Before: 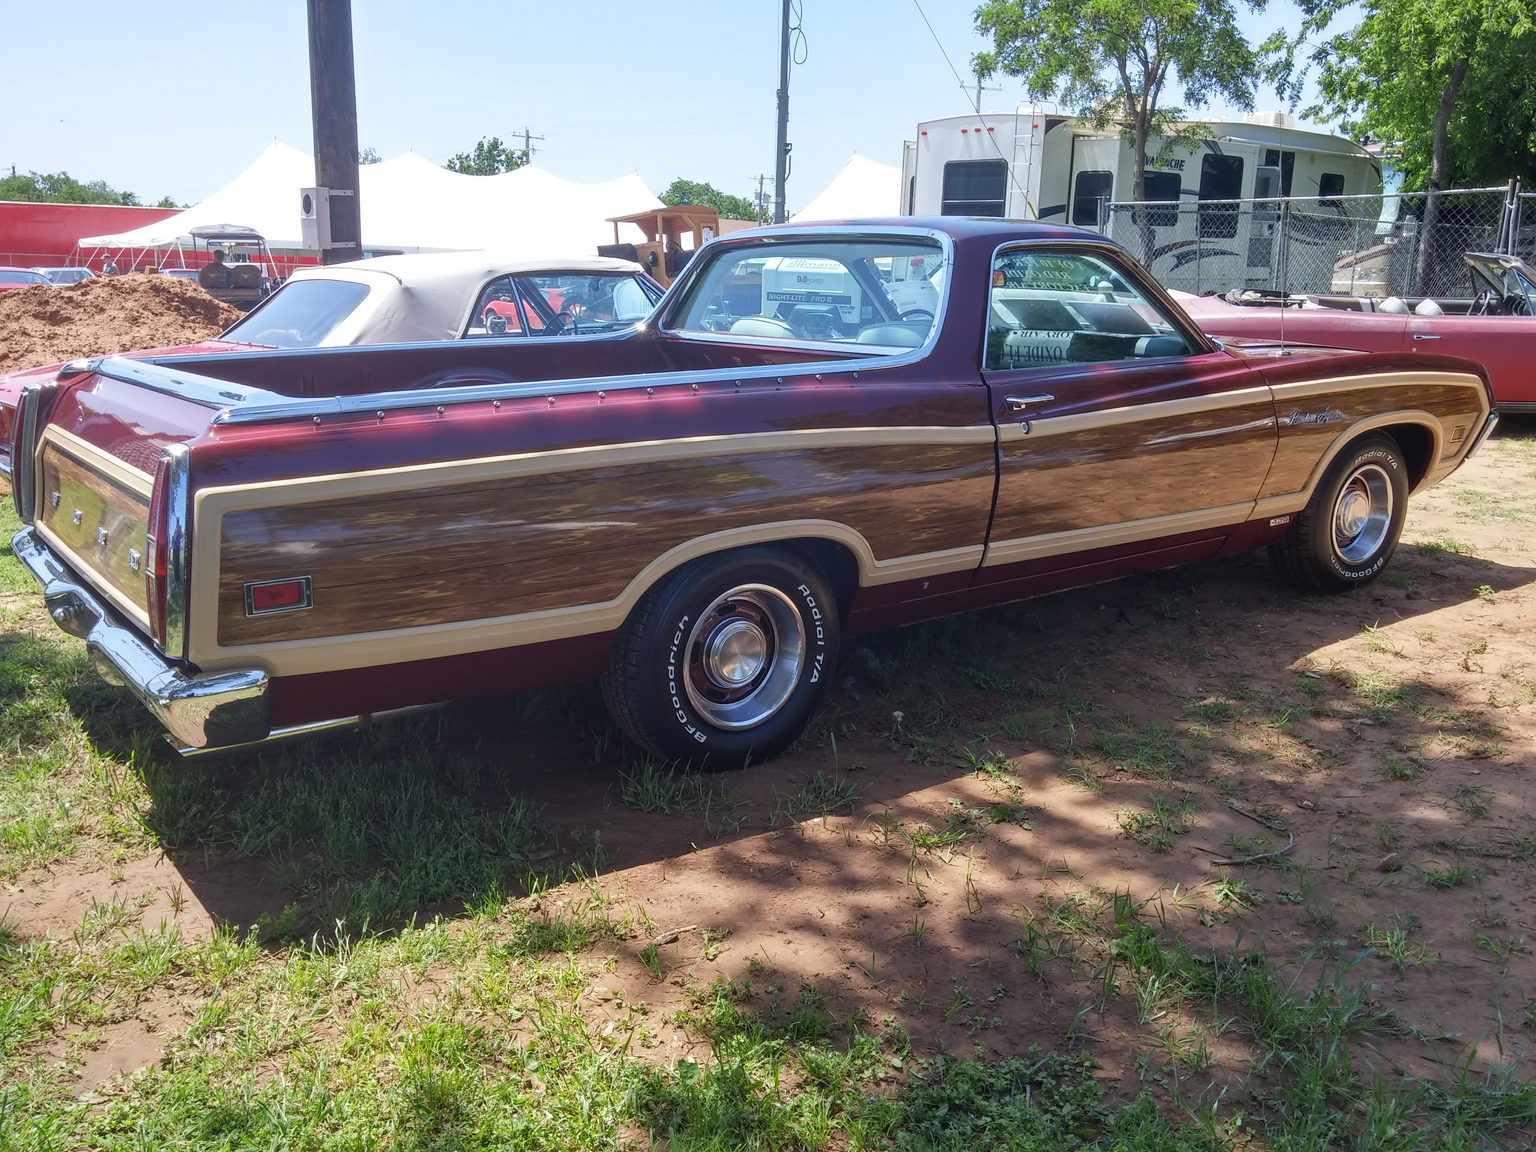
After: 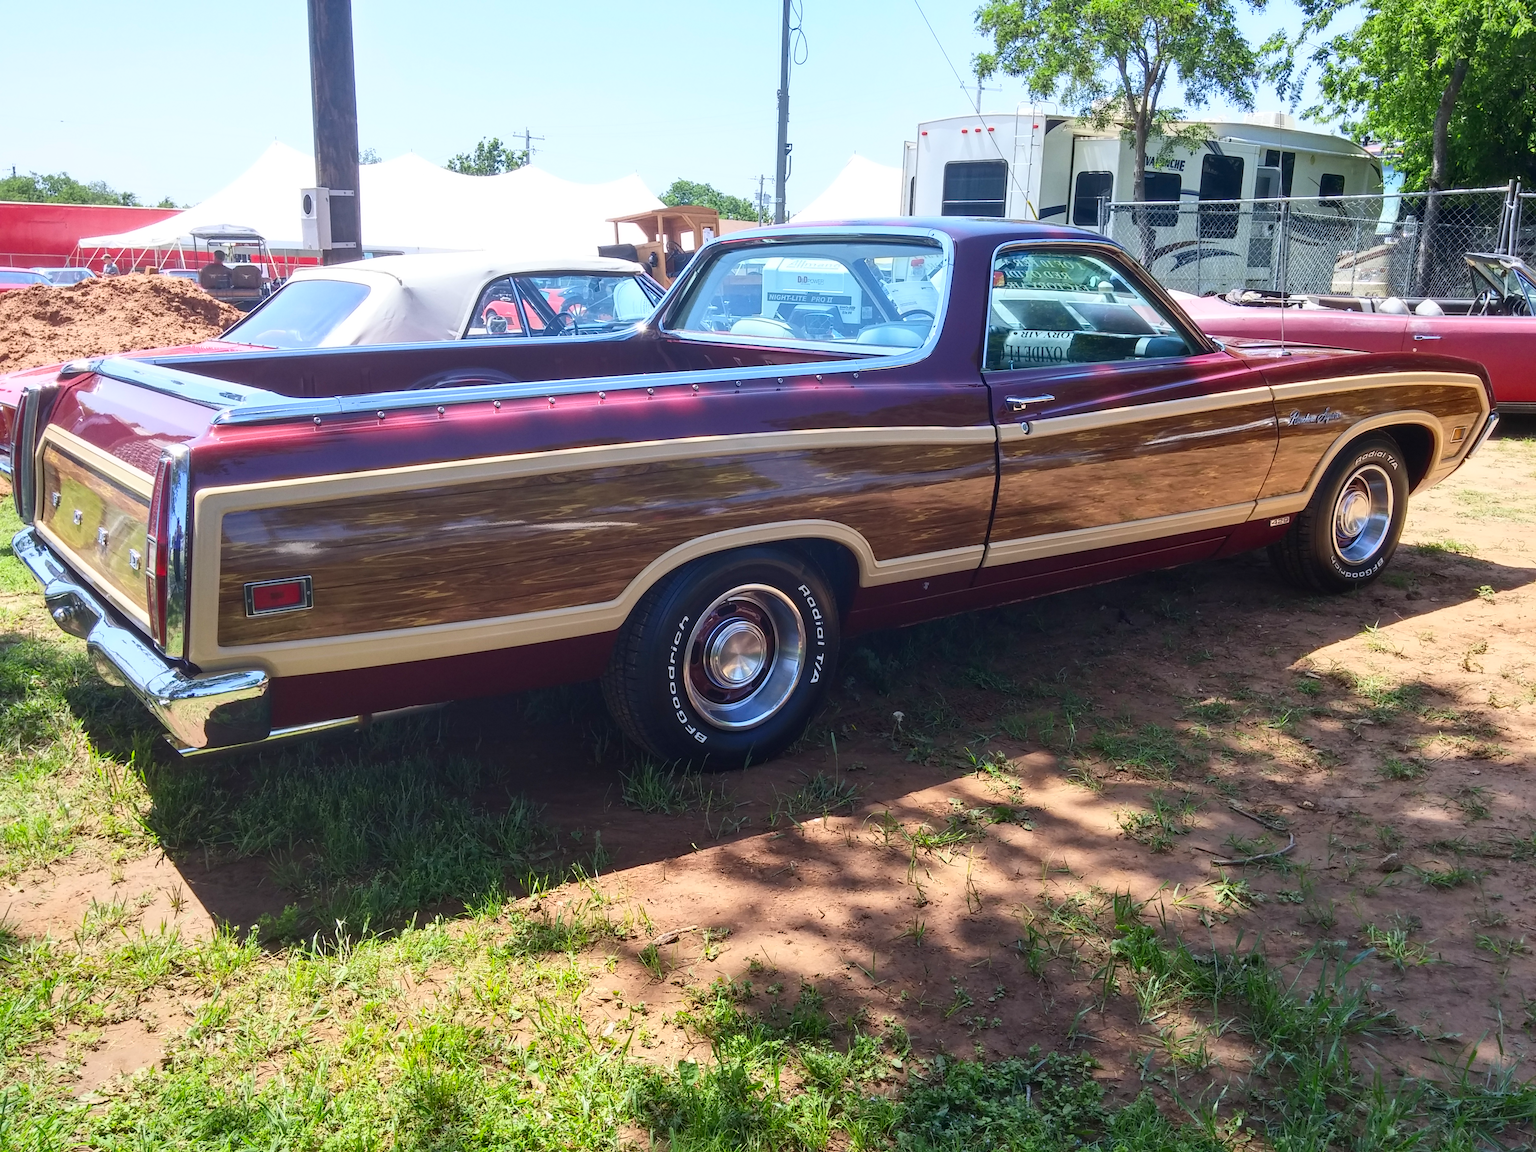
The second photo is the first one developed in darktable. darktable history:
white balance: emerald 1
contrast brightness saturation: contrast 0.23, brightness 0.1, saturation 0.29
